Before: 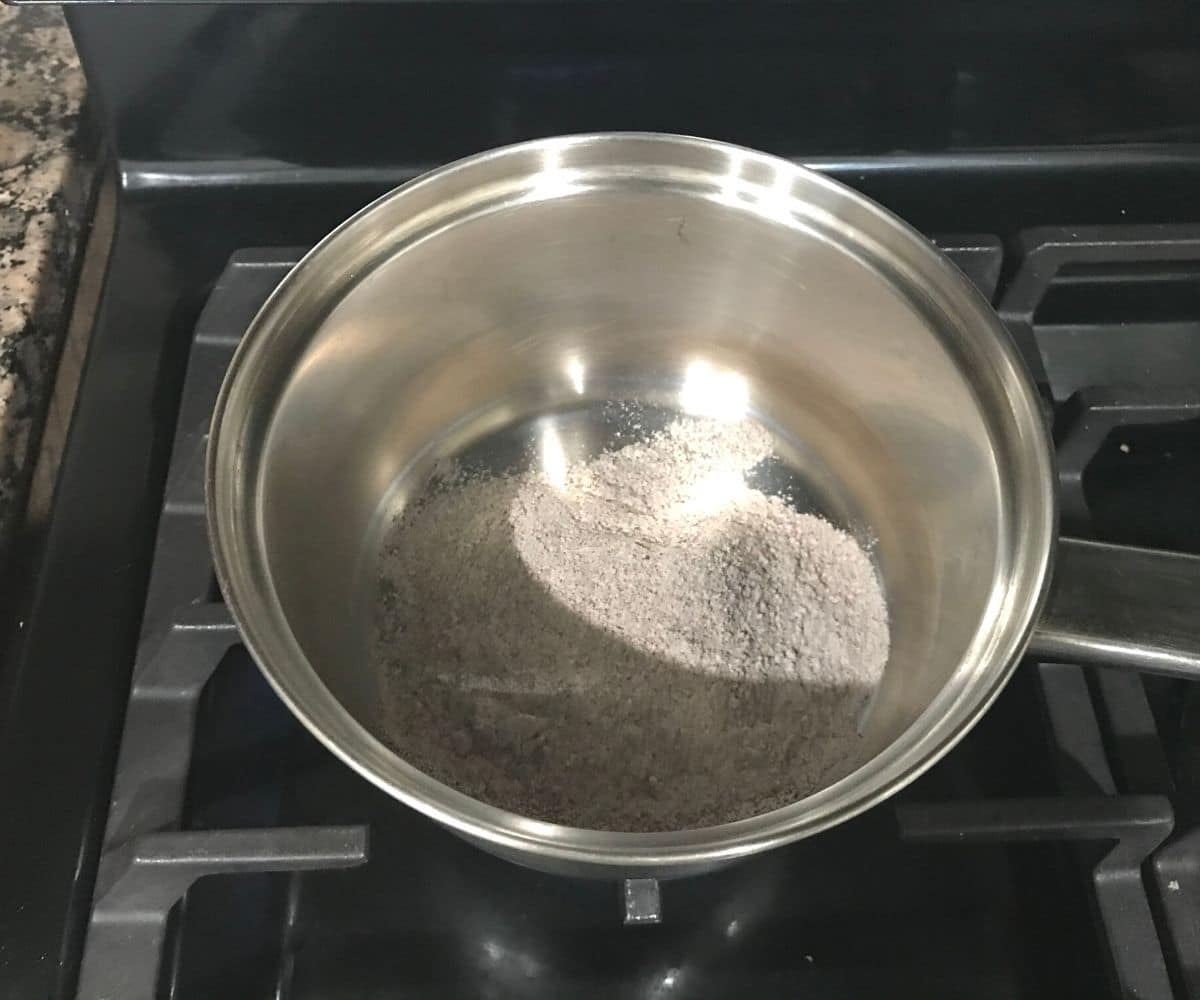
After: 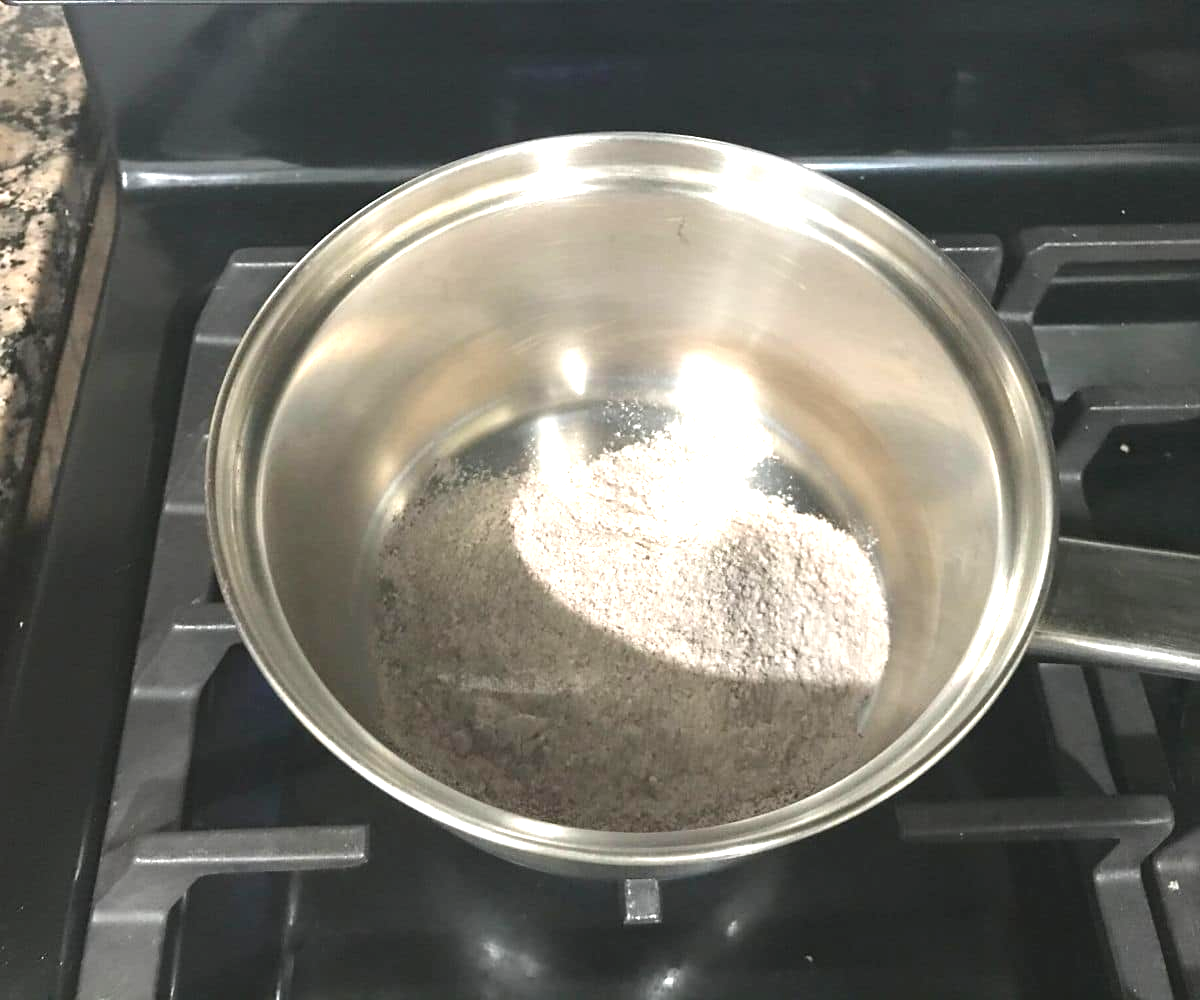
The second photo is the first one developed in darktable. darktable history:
white balance: emerald 1
exposure: exposure 0.935 EV, compensate highlight preservation false
